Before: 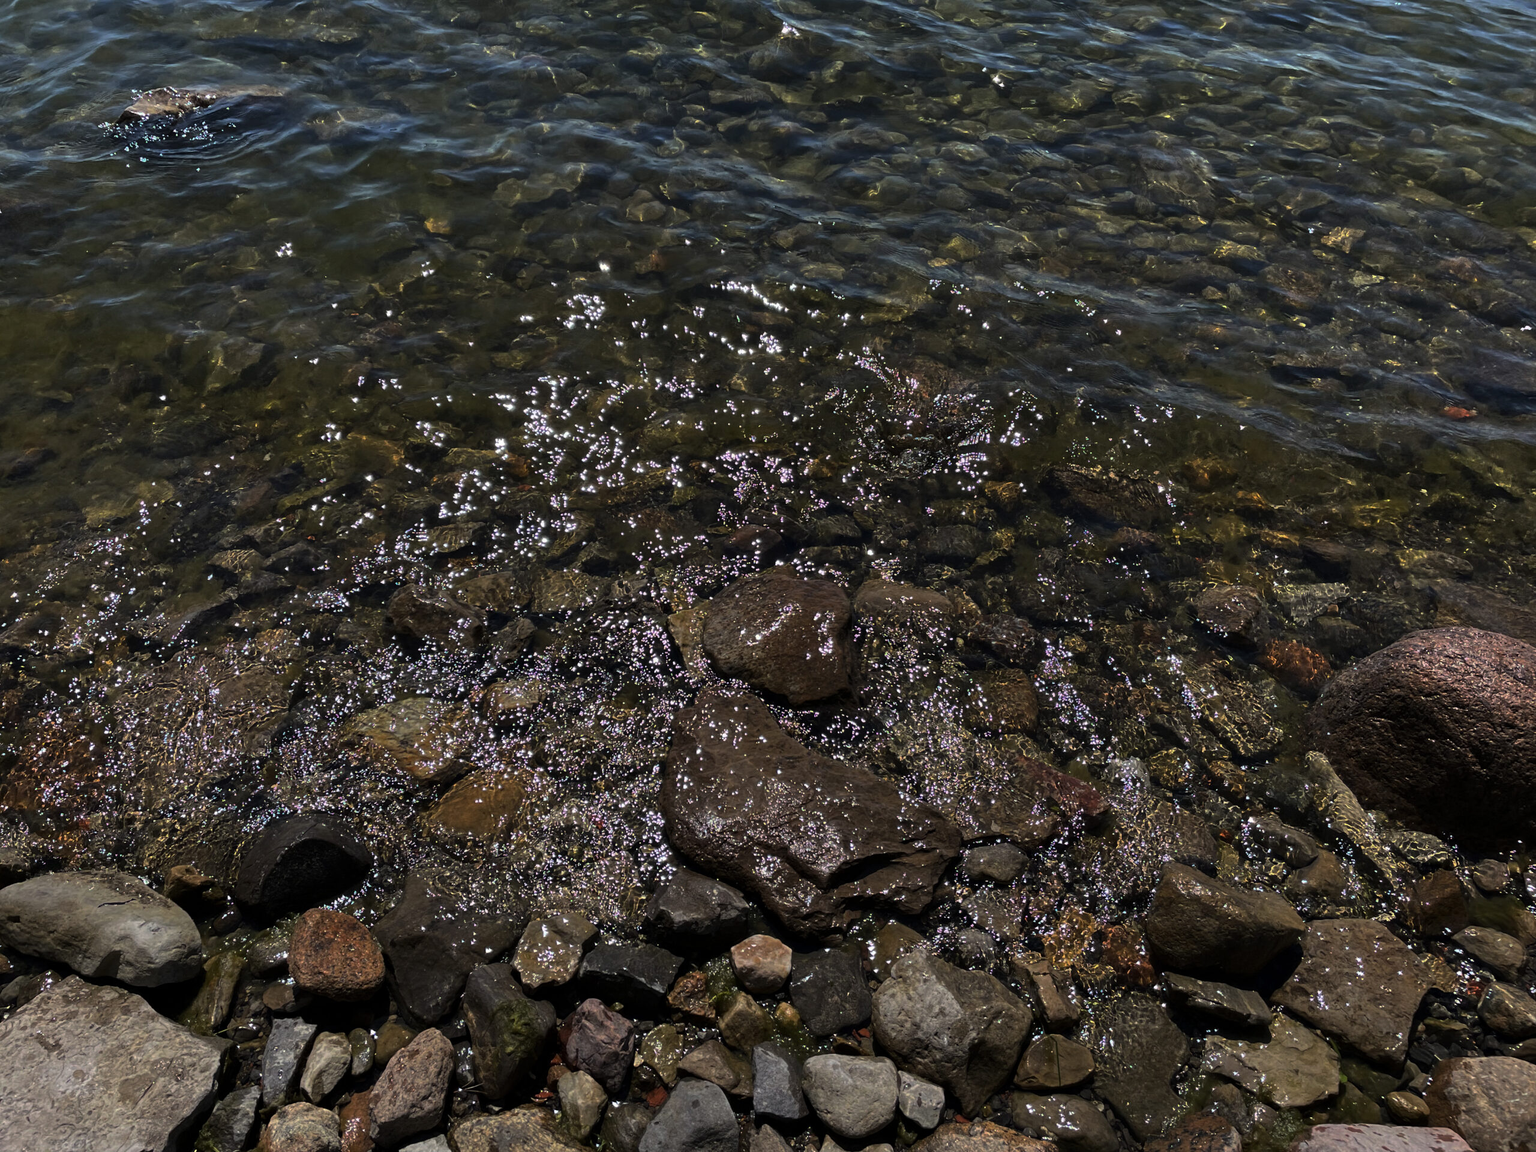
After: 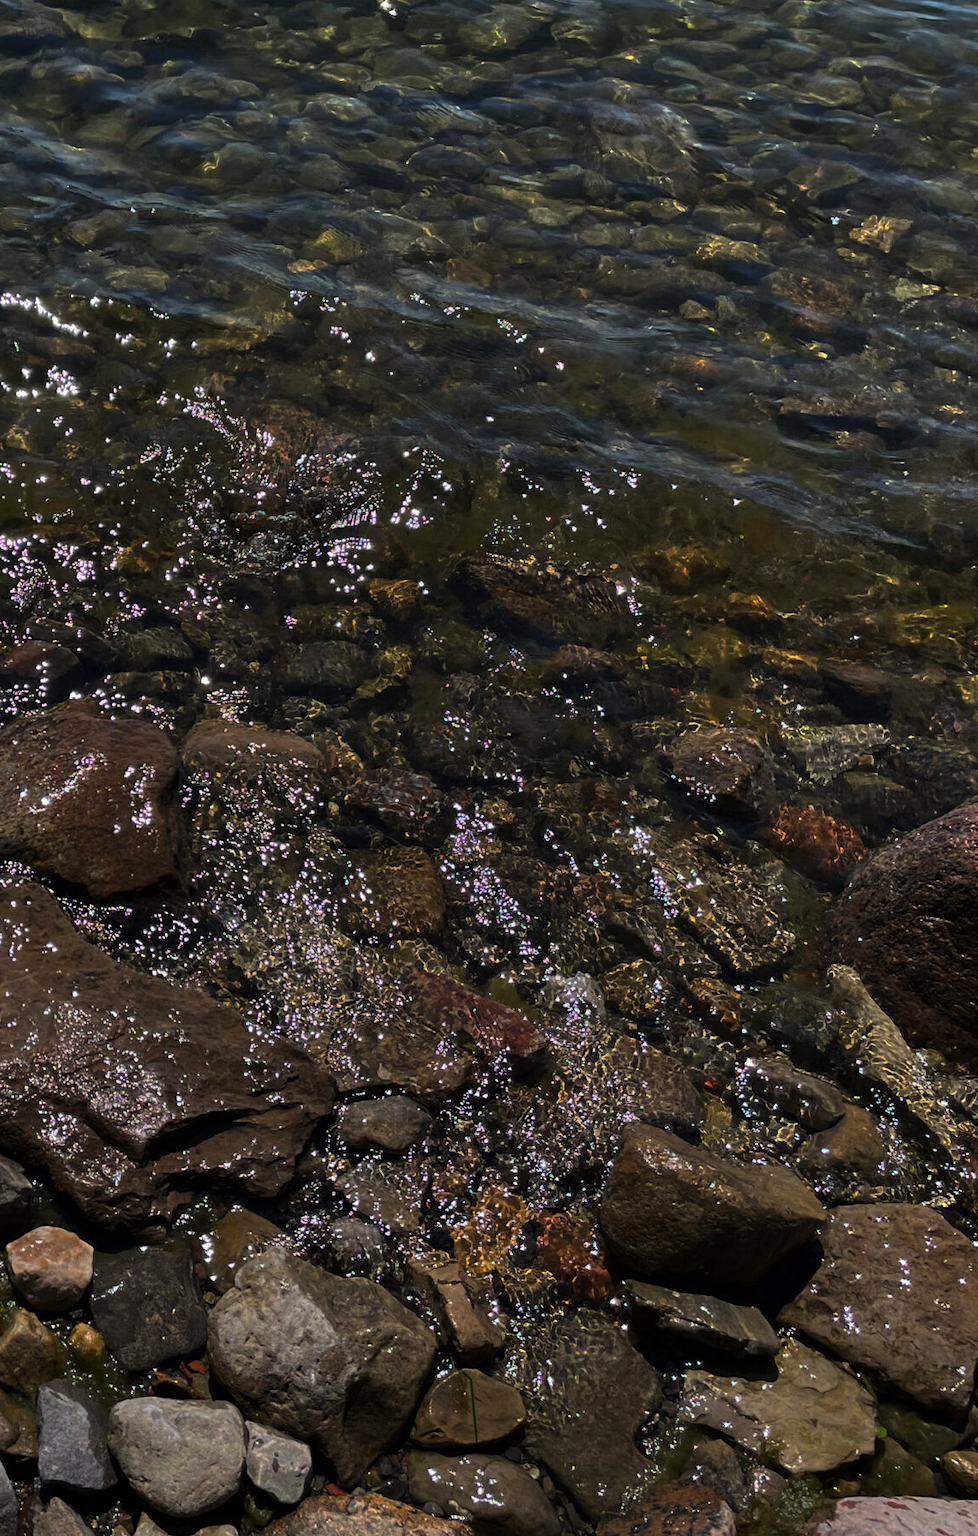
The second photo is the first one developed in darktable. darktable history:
crop: left 47.338%, top 6.64%, right 8.04%
